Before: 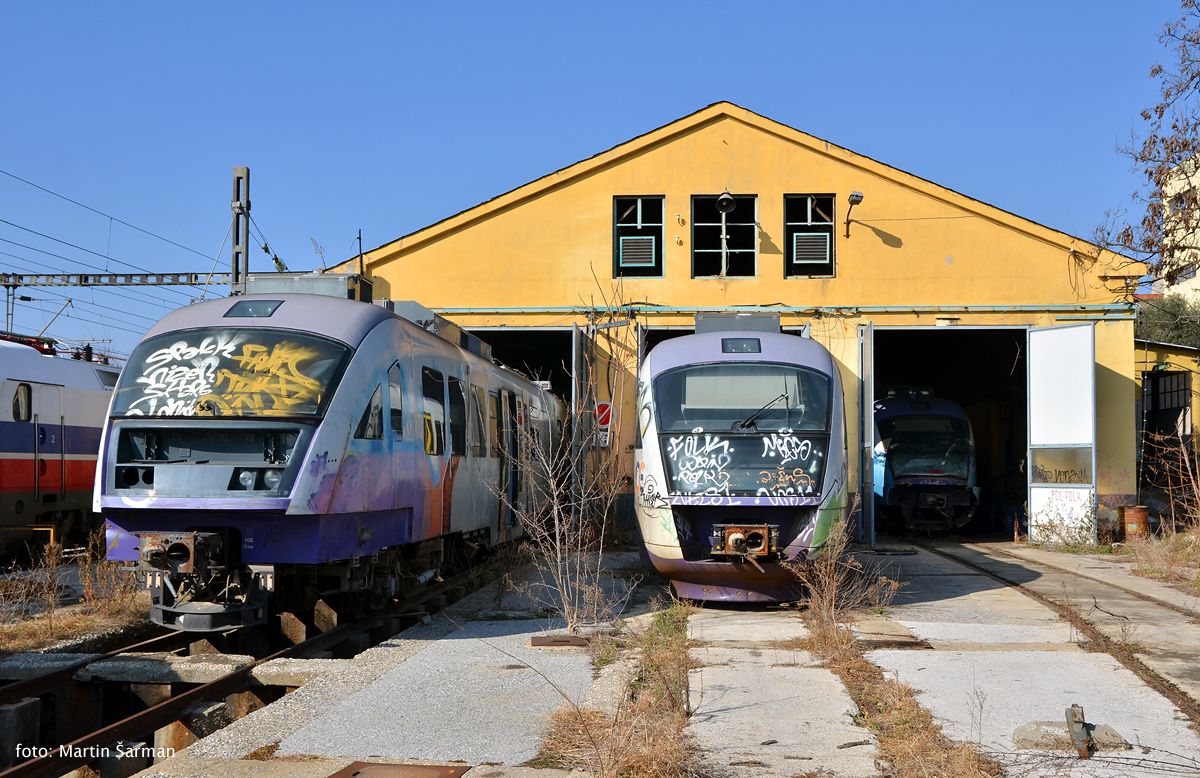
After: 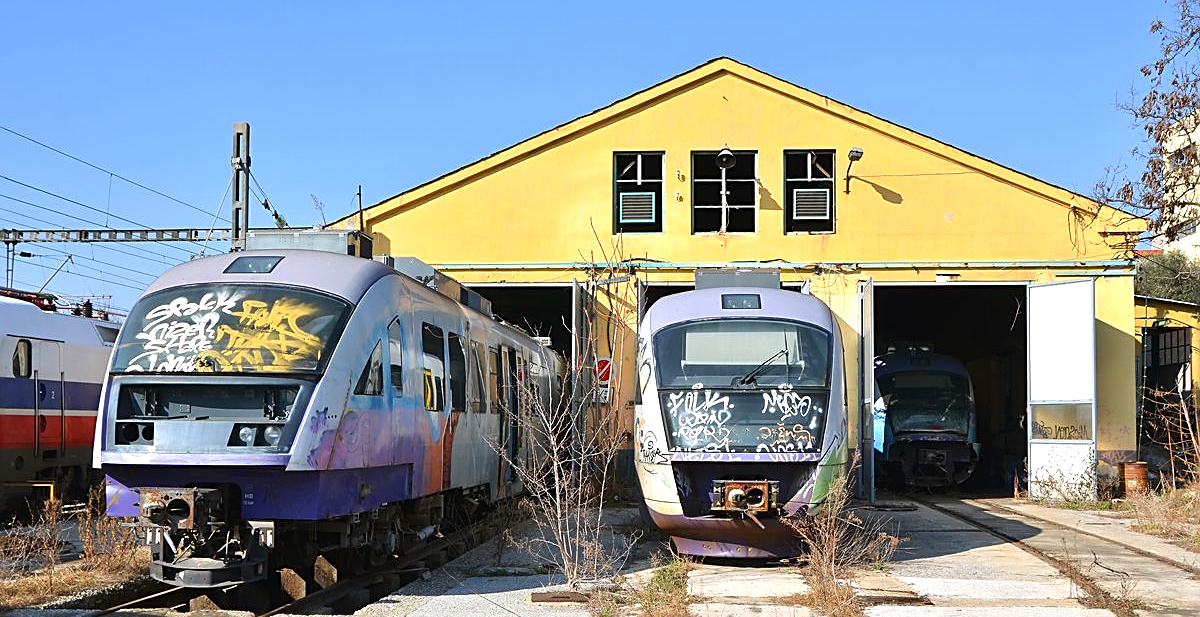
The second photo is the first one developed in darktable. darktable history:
crop and rotate: top 5.667%, bottom 14.937%
sharpen: on, module defaults
exposure: black level correction -0.002, exposure 0.54 EV, compensate highlight preservation false
